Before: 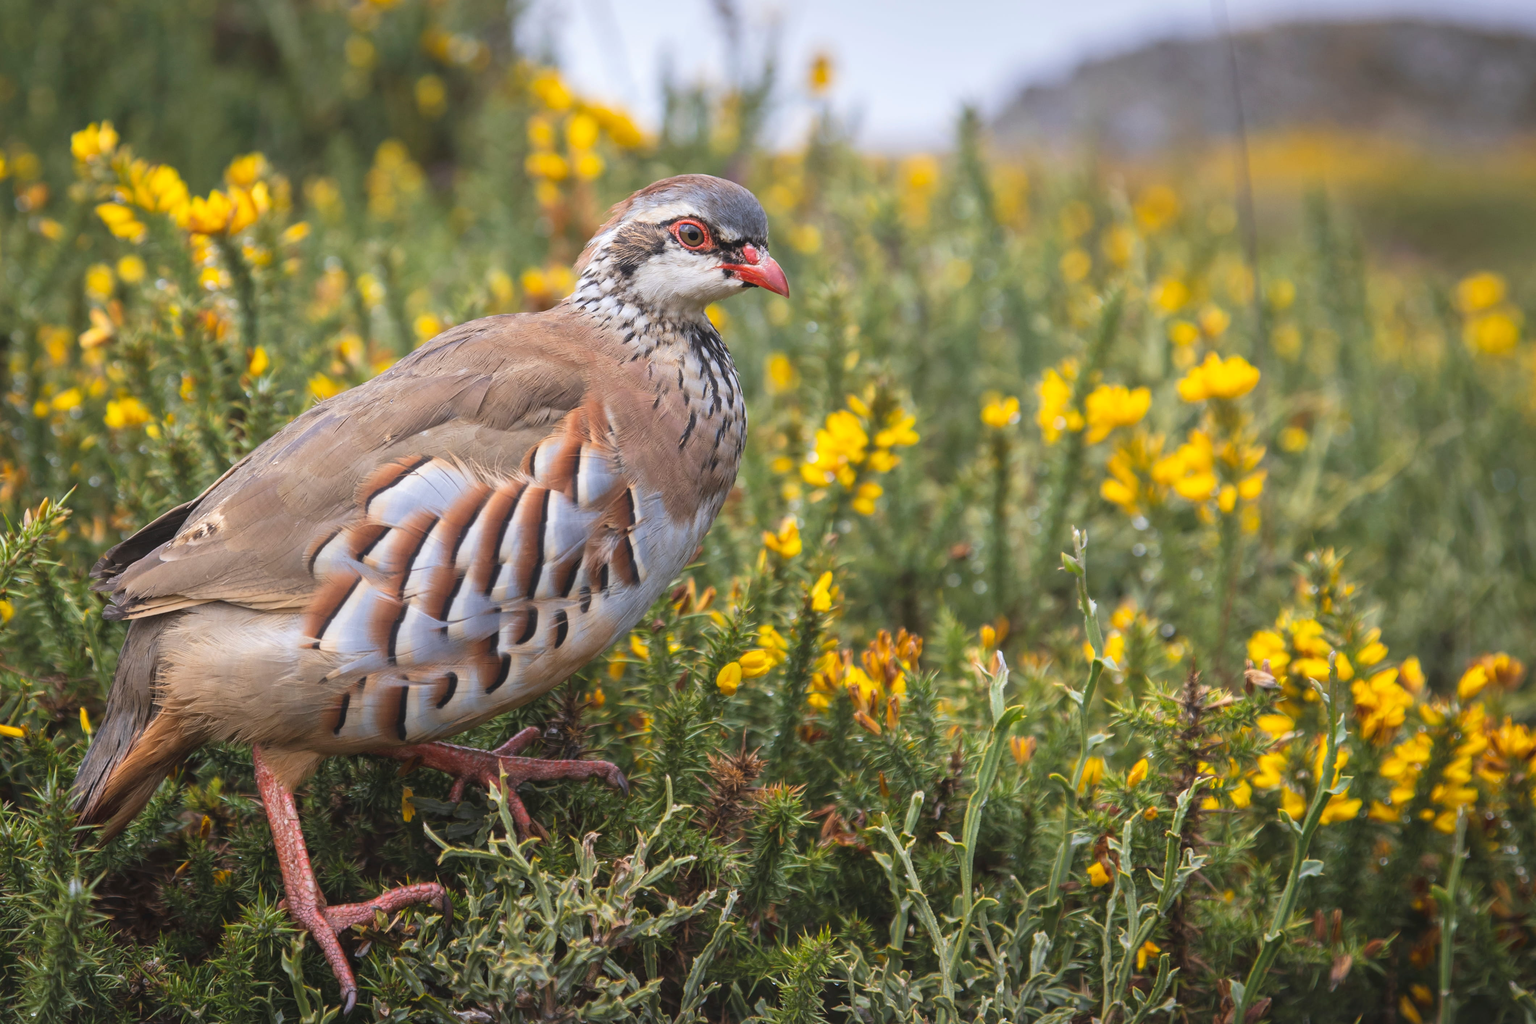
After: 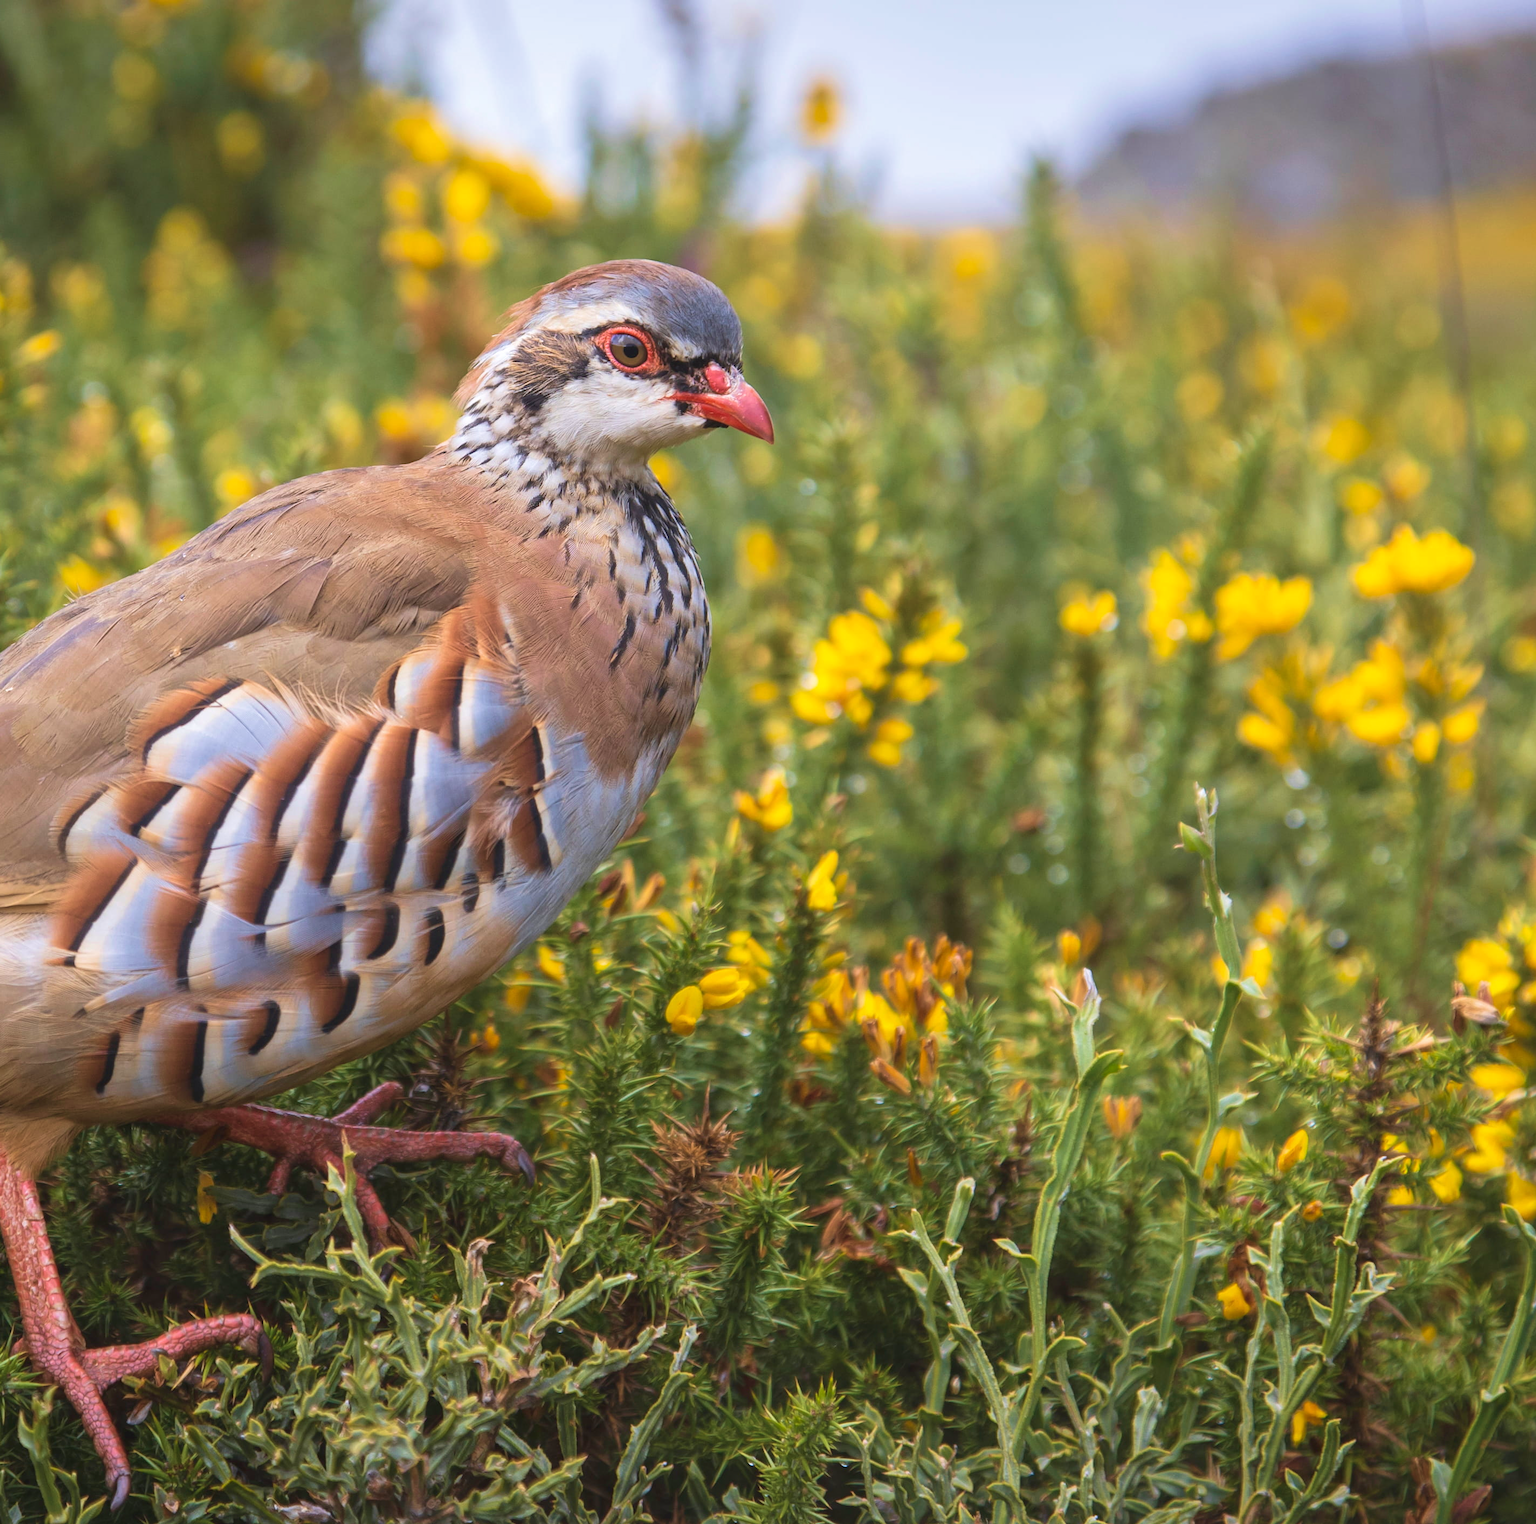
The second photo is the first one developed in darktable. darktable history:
tone equalizer: on, module defaults
velvia: strength 44.41%
crop and rotate: left 17.544%, right 15.277%
